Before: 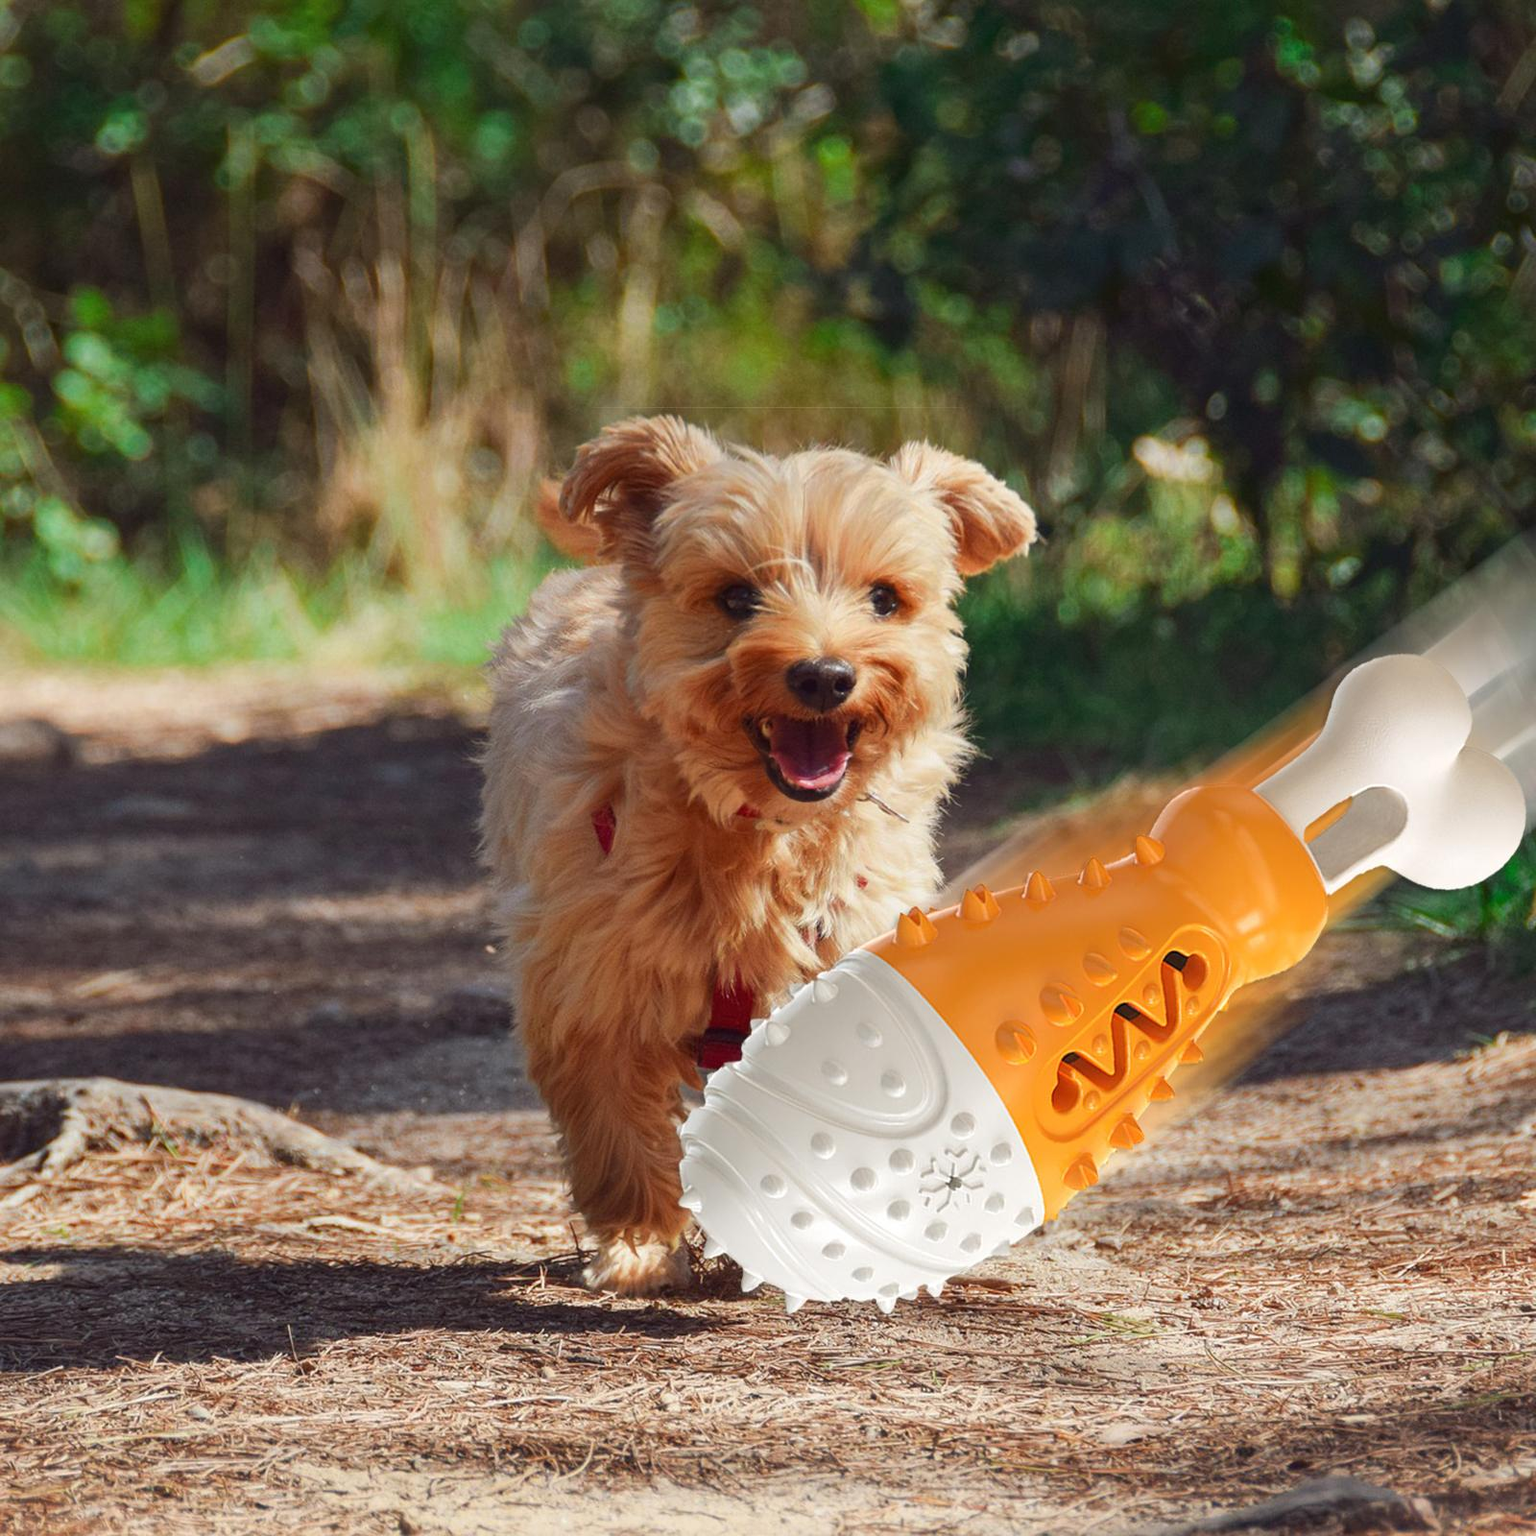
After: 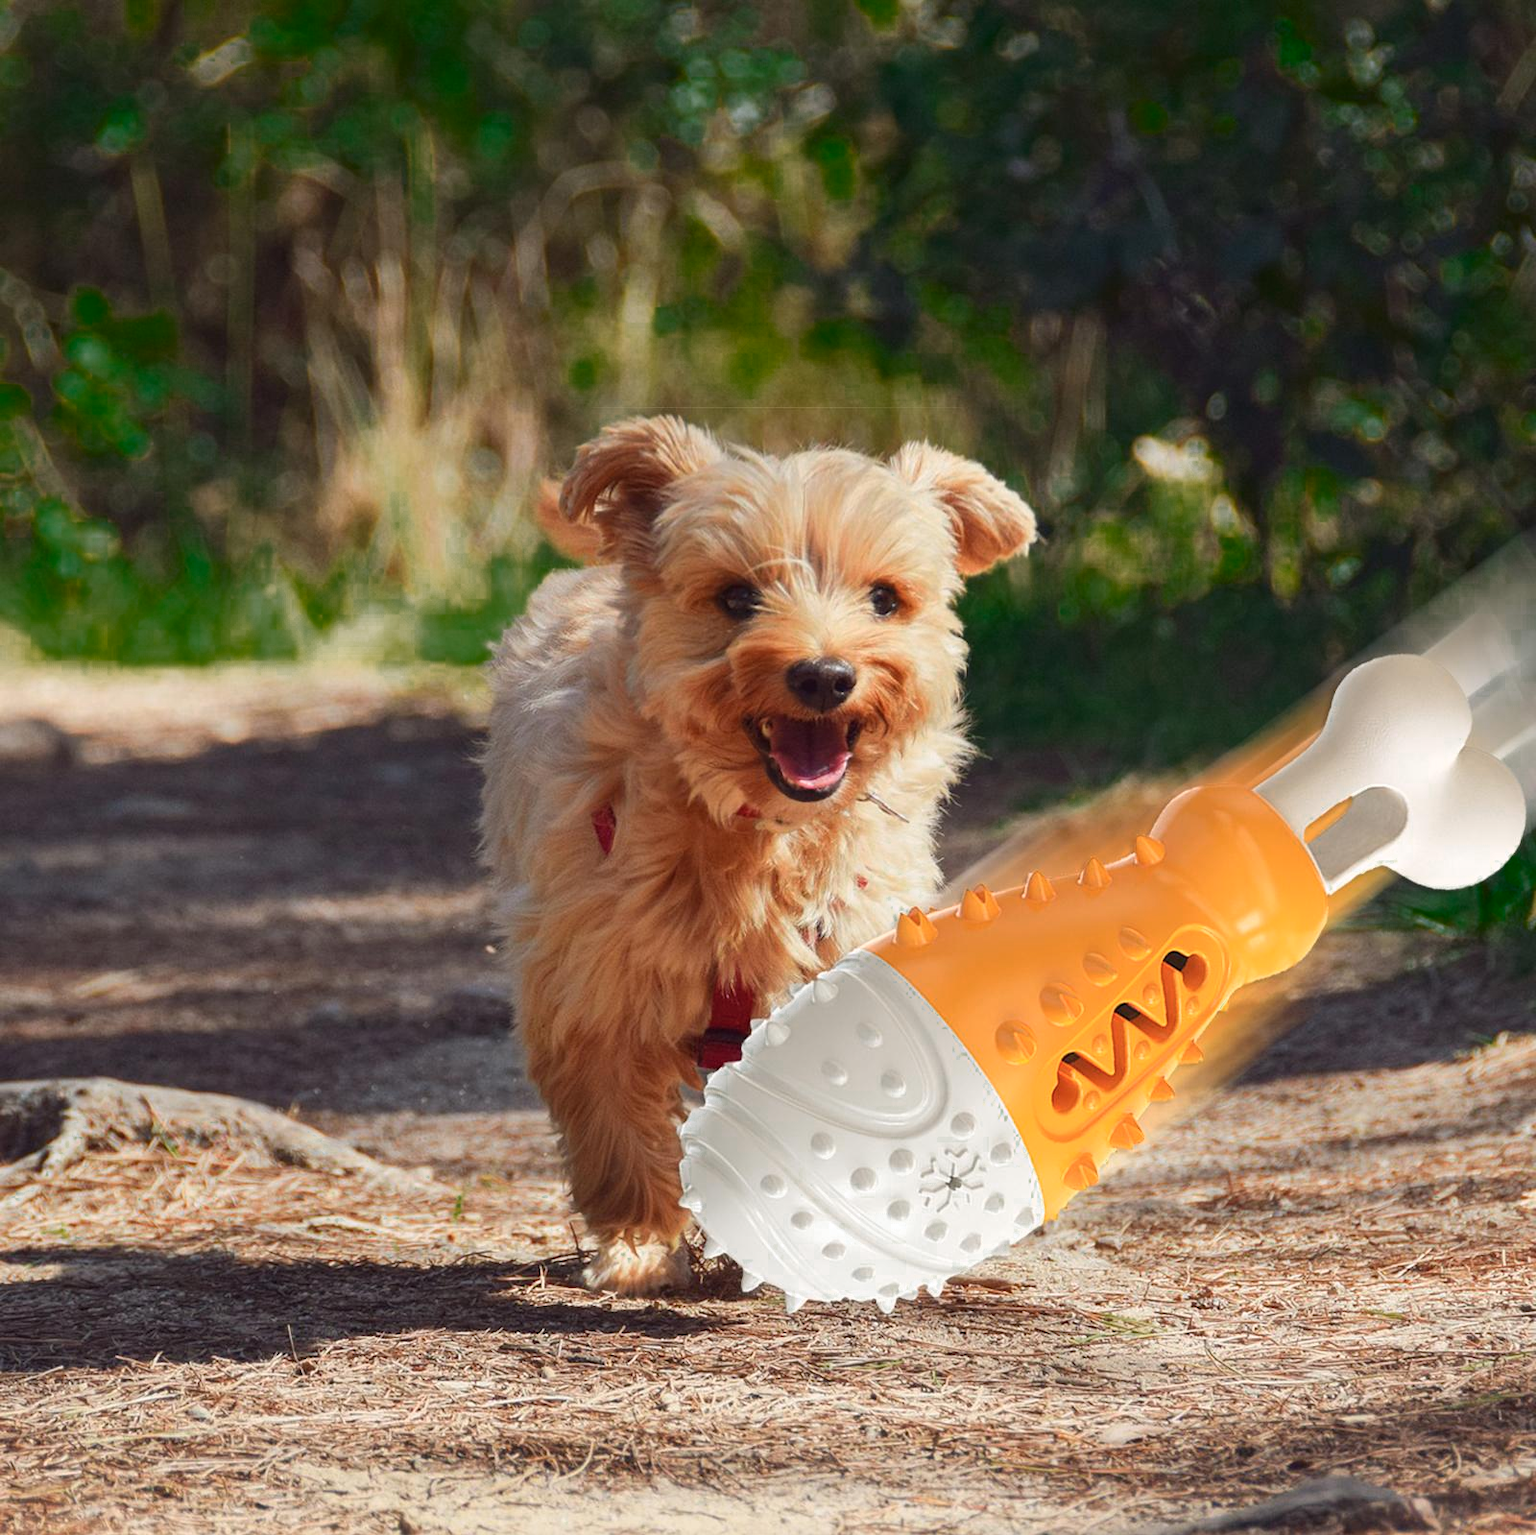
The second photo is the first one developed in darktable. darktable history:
color correction: highlights a* -0.262, highlights b* -0.07
crop: bottom 0.058%
color zones: curves: ch0 [(0.25, 0.5) (0.347, 0.092) (0.75, 0.5)]; ch1 [(0.25, 0.5) (0.33, 0.51) (0.75, 0.5)]
